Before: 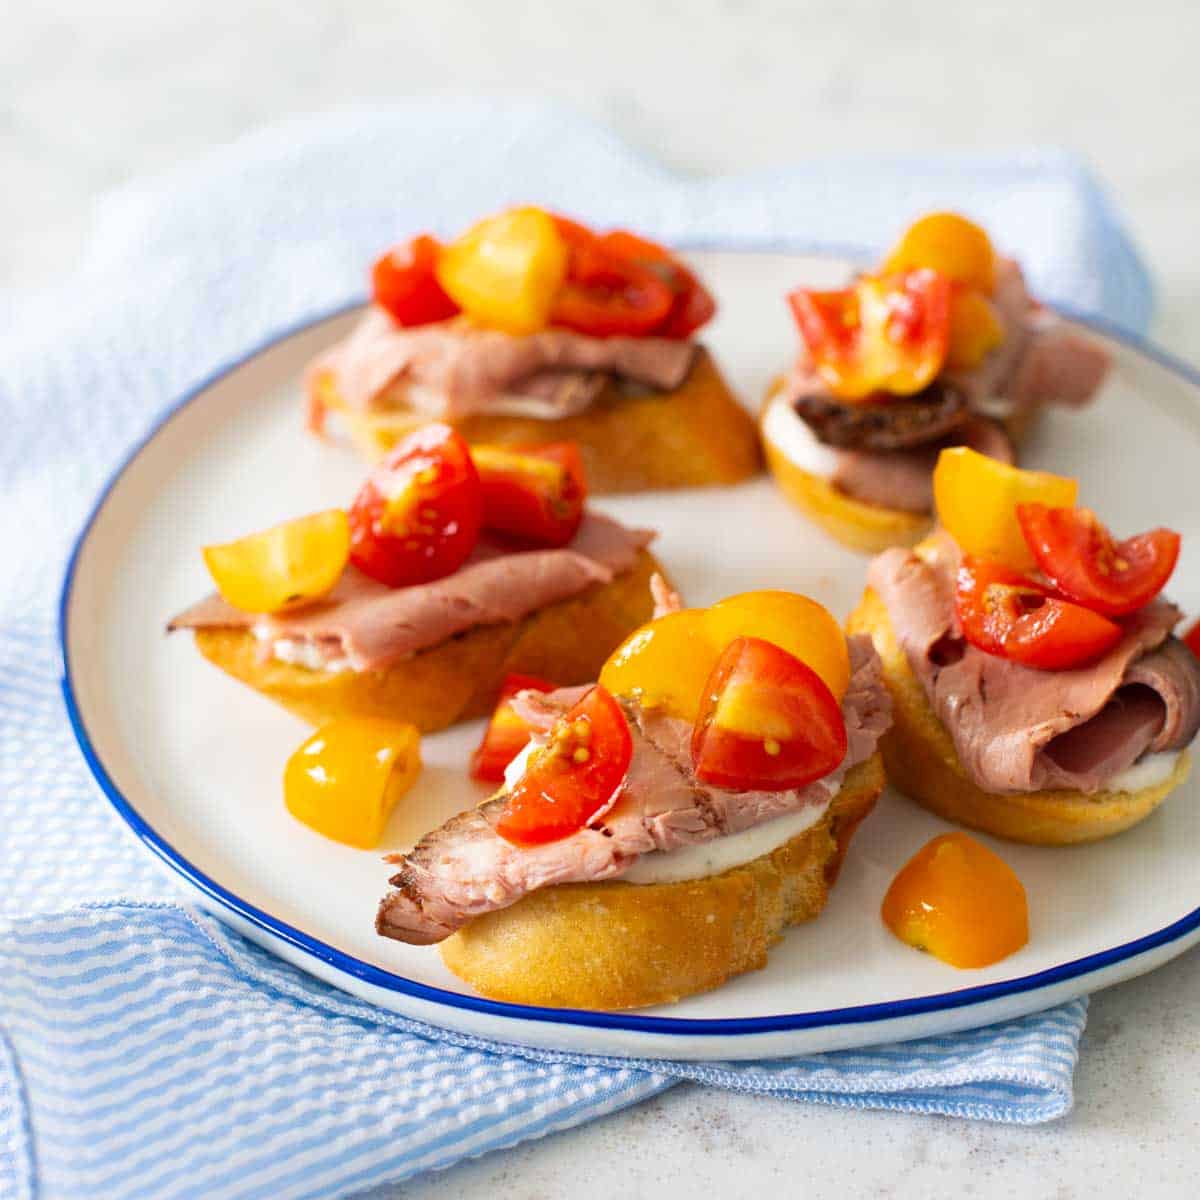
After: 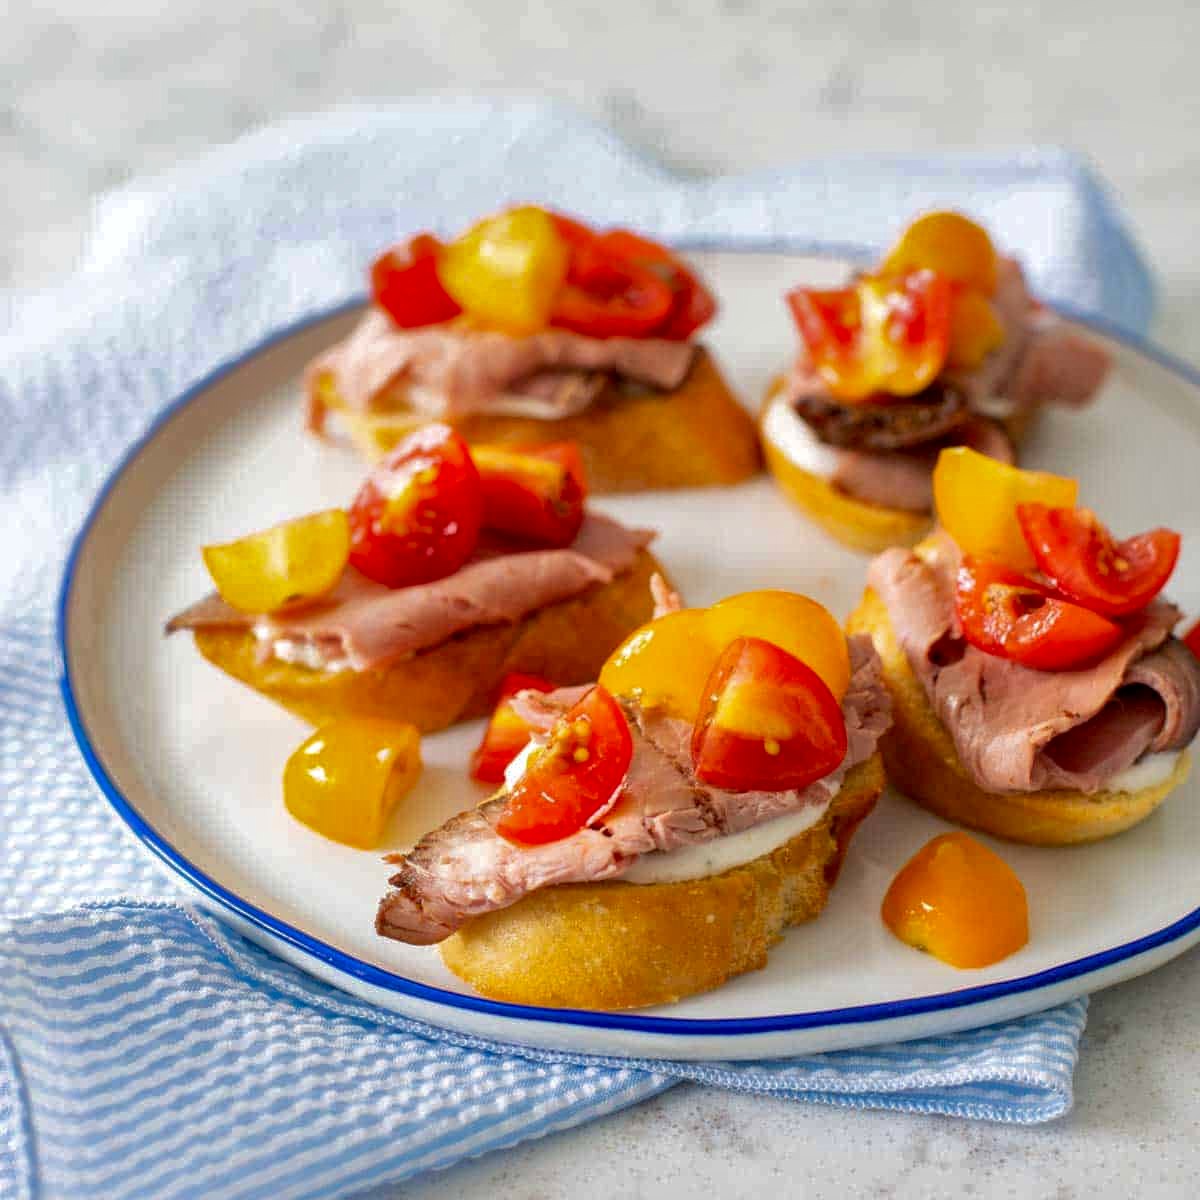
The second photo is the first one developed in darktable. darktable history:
exposure: black level correction 0.005, exposure 0.014 EV, compensate highlight preservation false
shadows and highlights: shadows 40, highlights -60
local contrast: on, module defaults
